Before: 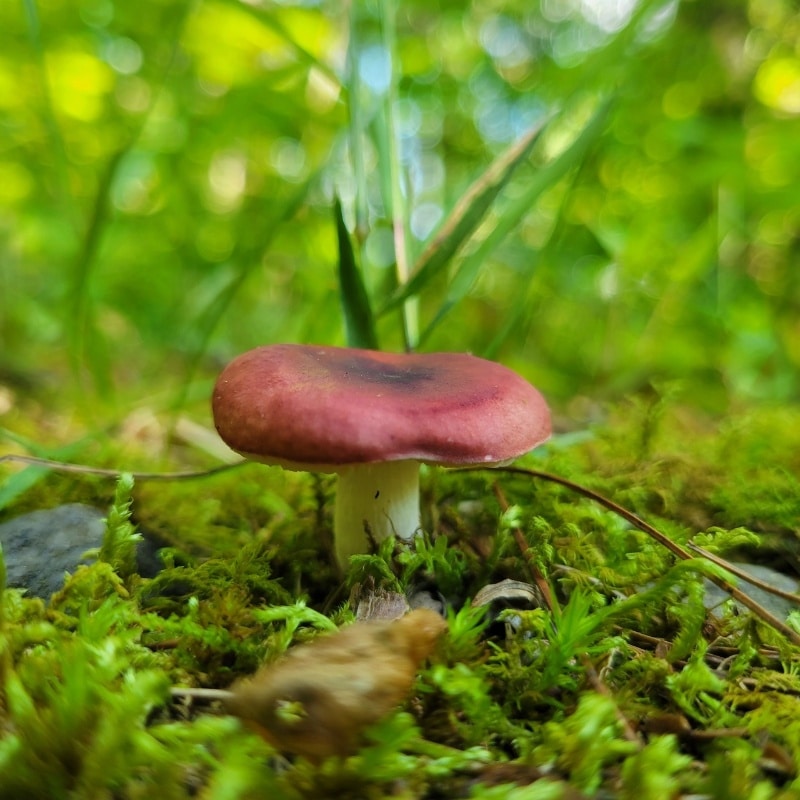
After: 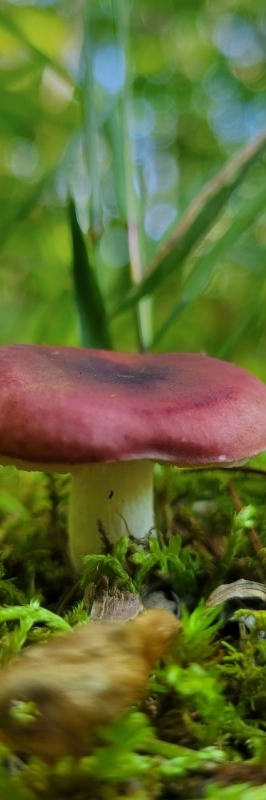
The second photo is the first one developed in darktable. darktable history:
crop: left 33.36%, right 33.36%
graduated density: hue 238.83°, saturation 50%
